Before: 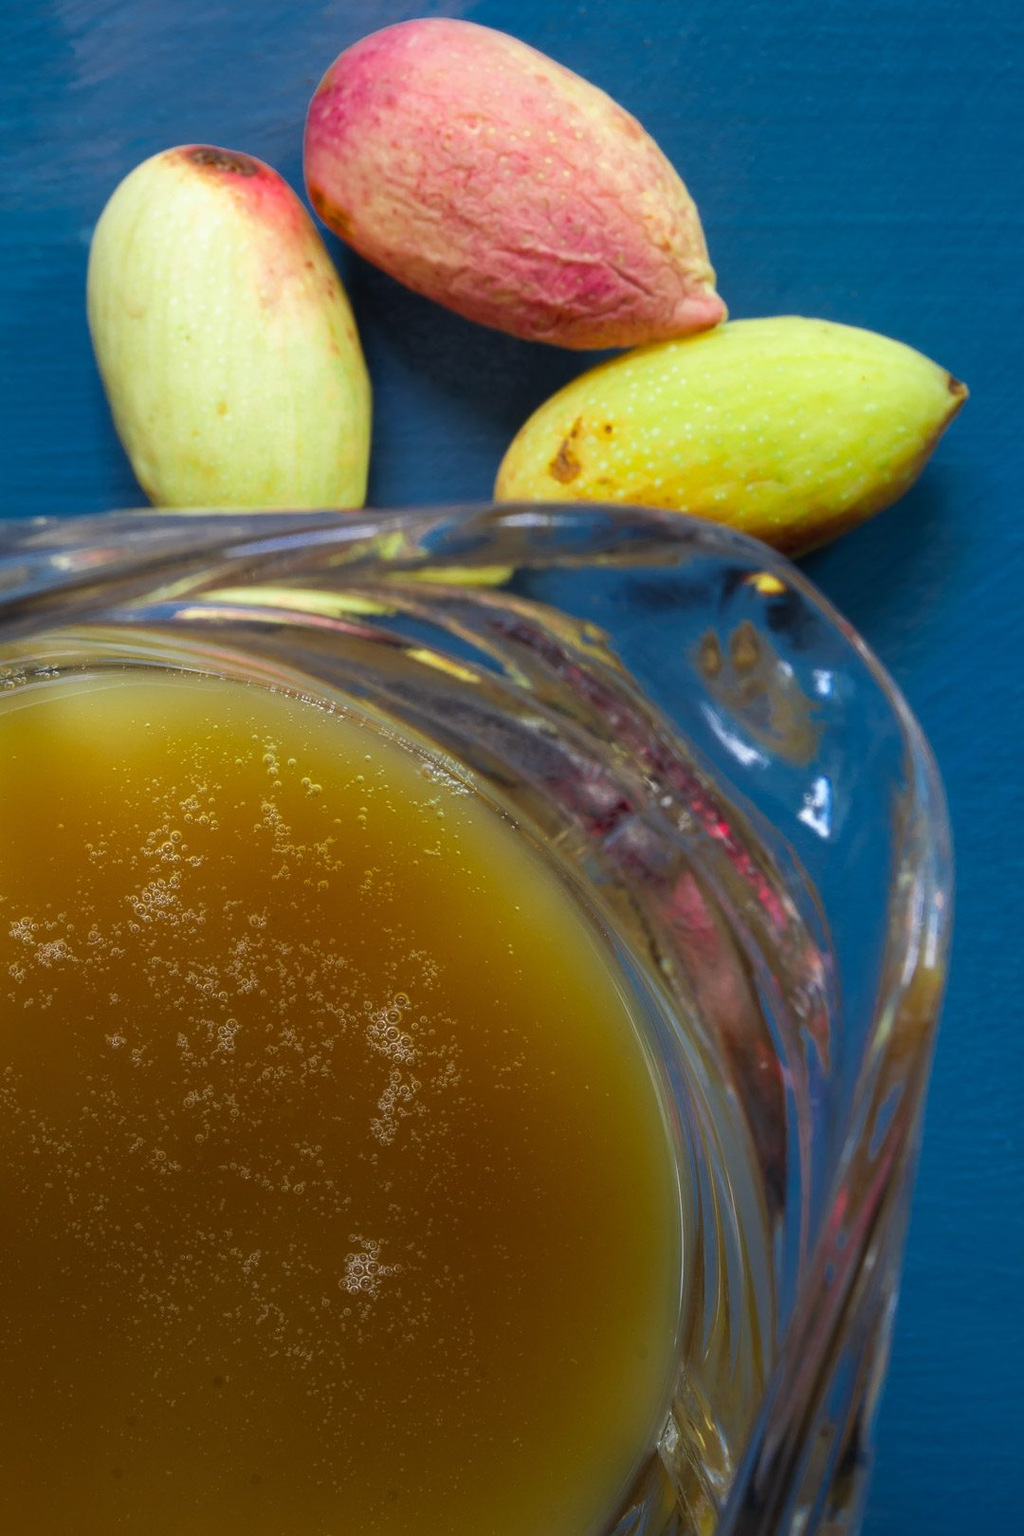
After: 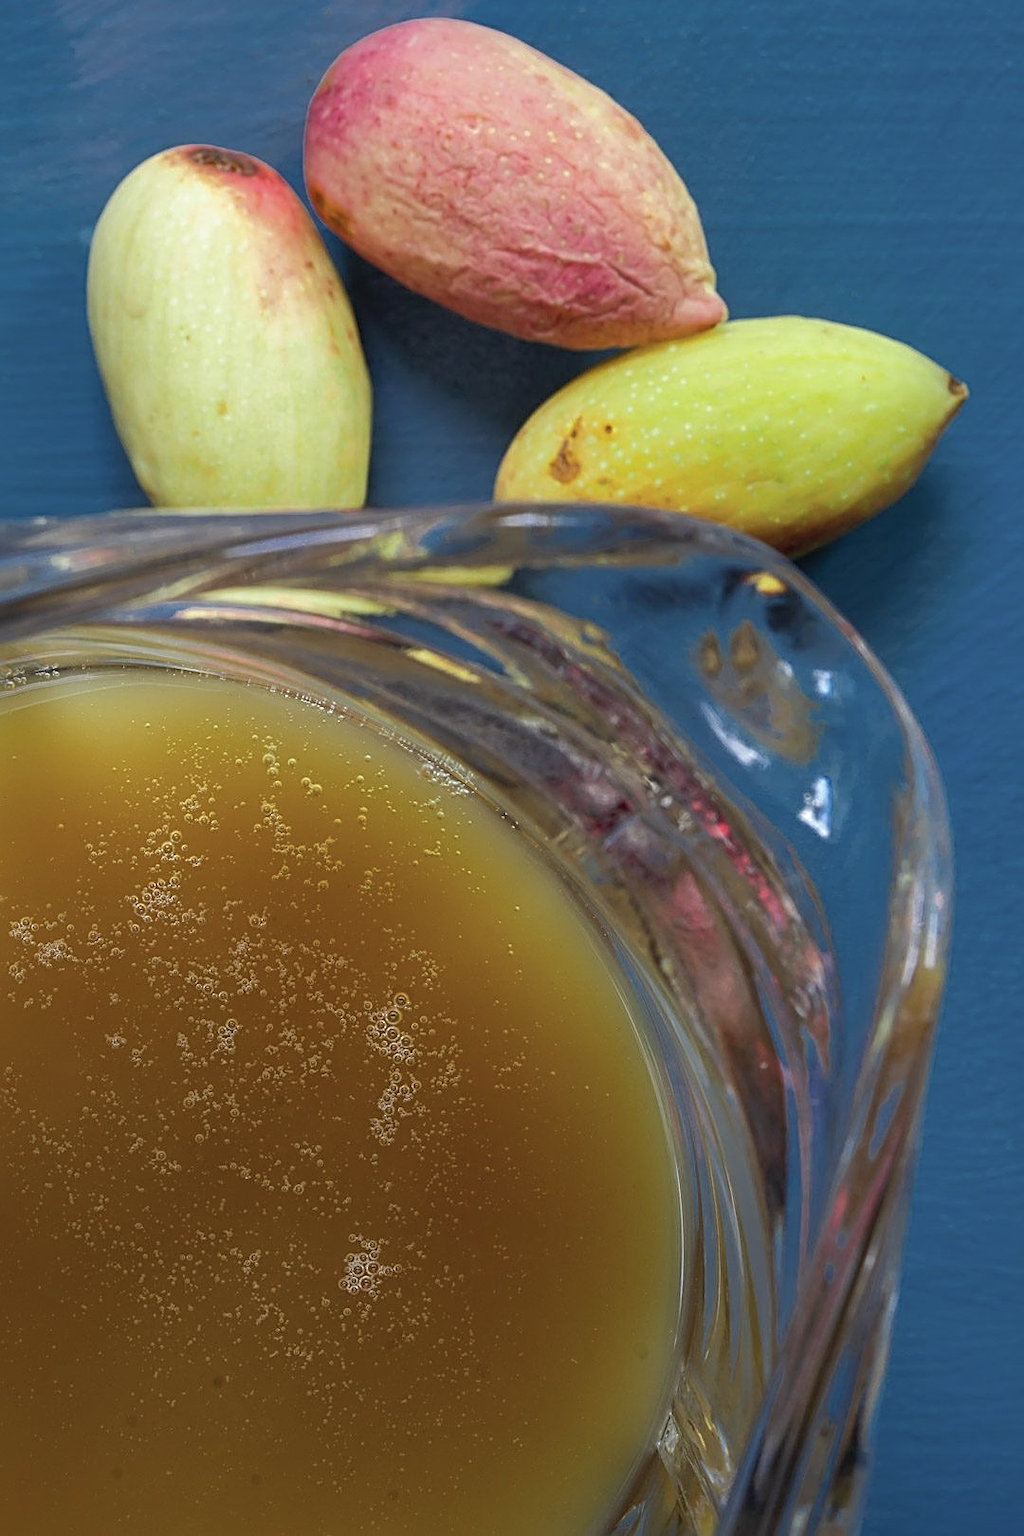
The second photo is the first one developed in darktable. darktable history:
shadows and highlights: on, module defaults
color correction: saturation 0.8
sharpen: radius 2.676, amount 0.669
